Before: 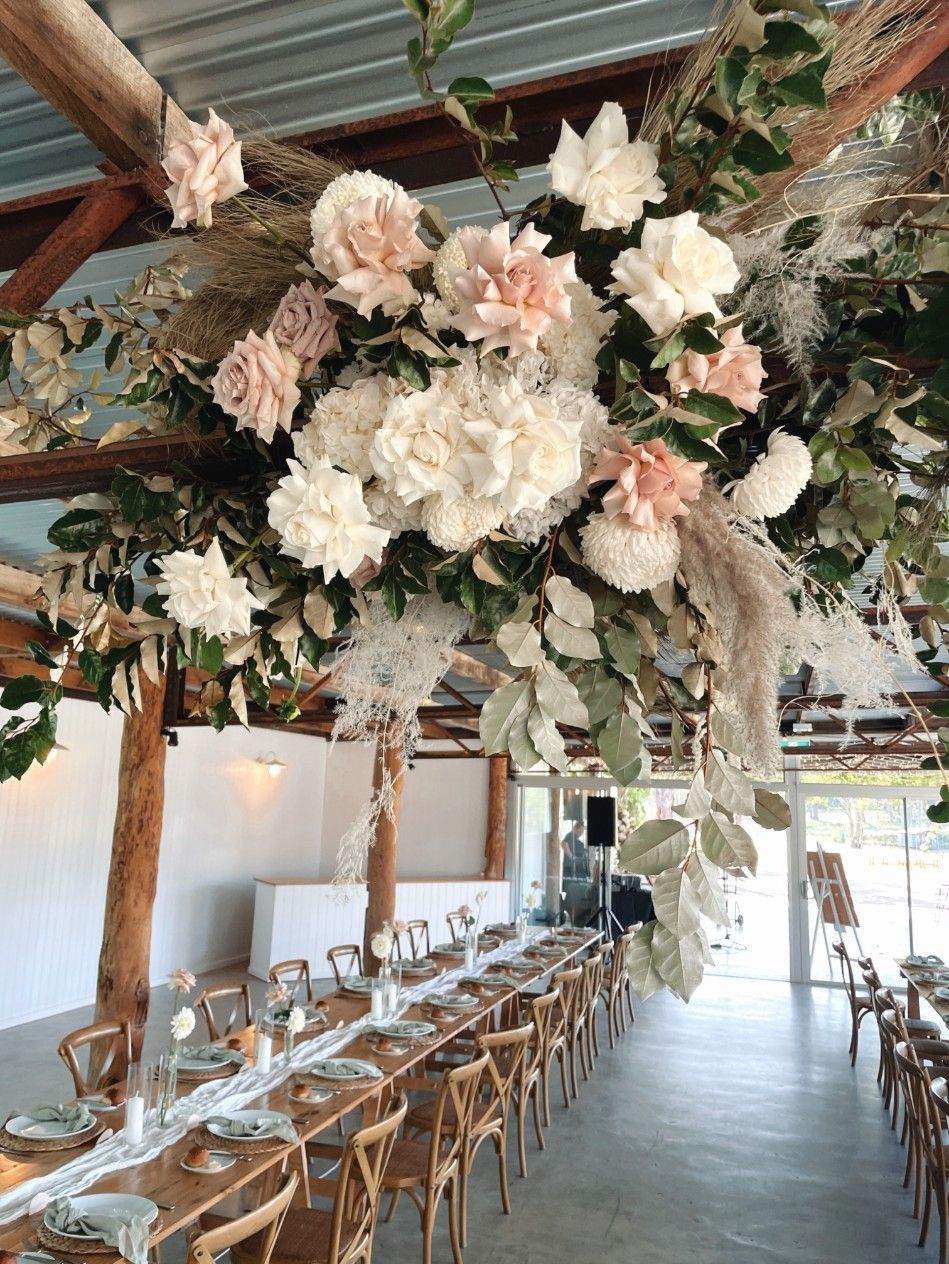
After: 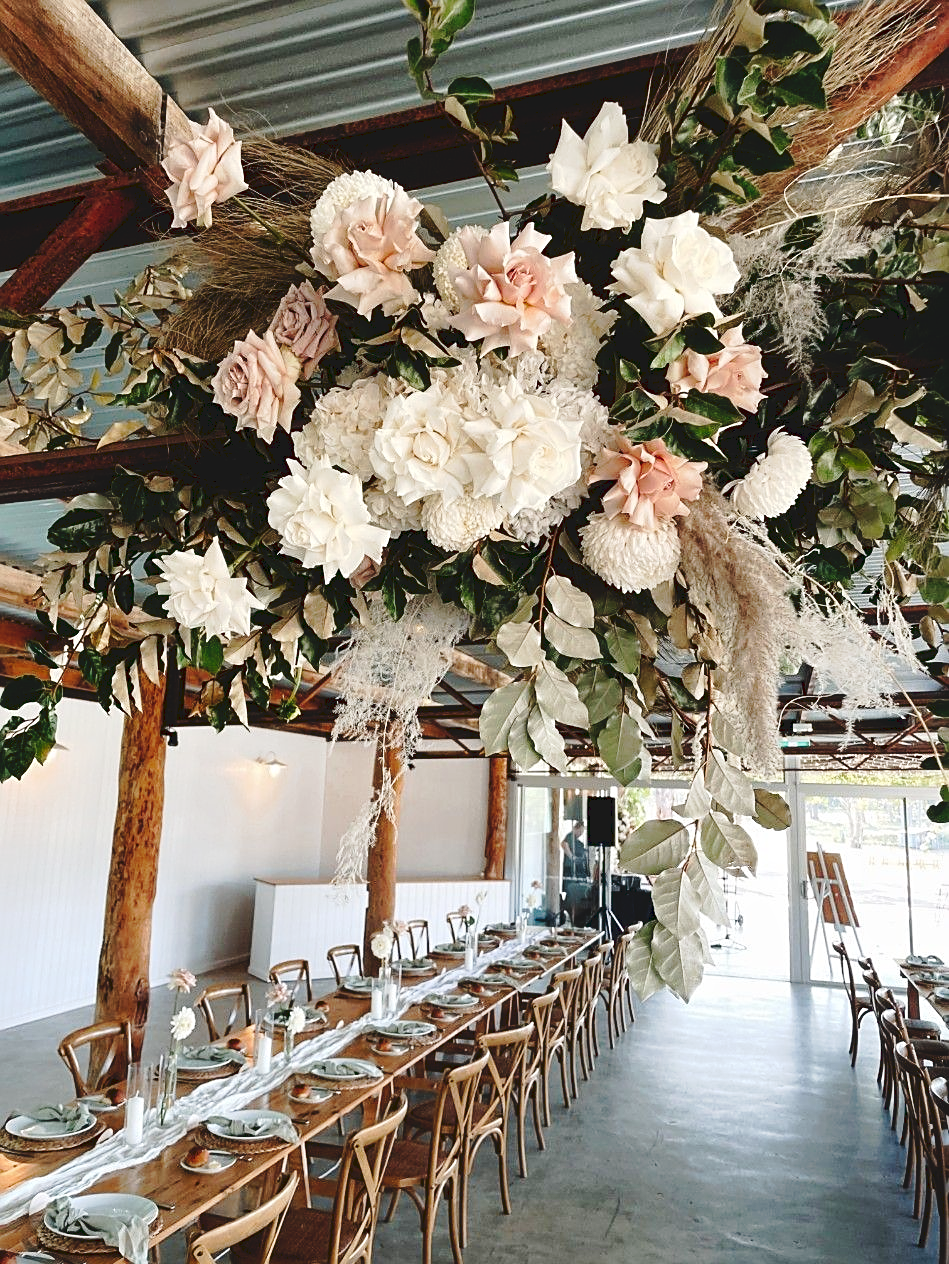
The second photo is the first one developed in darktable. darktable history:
tone curve: curves: ch0 [(0, 0) (0.003, 0.085) (0.011, 0.086) (0.025, 0.086) (0.044, 0.088) (0.069, 0.093) (0.1, 0.102) (0.136, 0.12) (0.177, 0.157) (0.224, 0.203) (0.277, 0.277) (0.335, 0.36) (0.399, 0.463) (0.468, 0.559) (0.543, 0.626) (0.623, 0.703) (0.709, 0.789) (0.801, 0.869) (0.898, 0.927) (1, 1)], preserve colors none
contrast brightness saturation: brightness -0.091
sharpen: on, module defaults
tone equalizer: mask exposure compensation -0.485 EV
